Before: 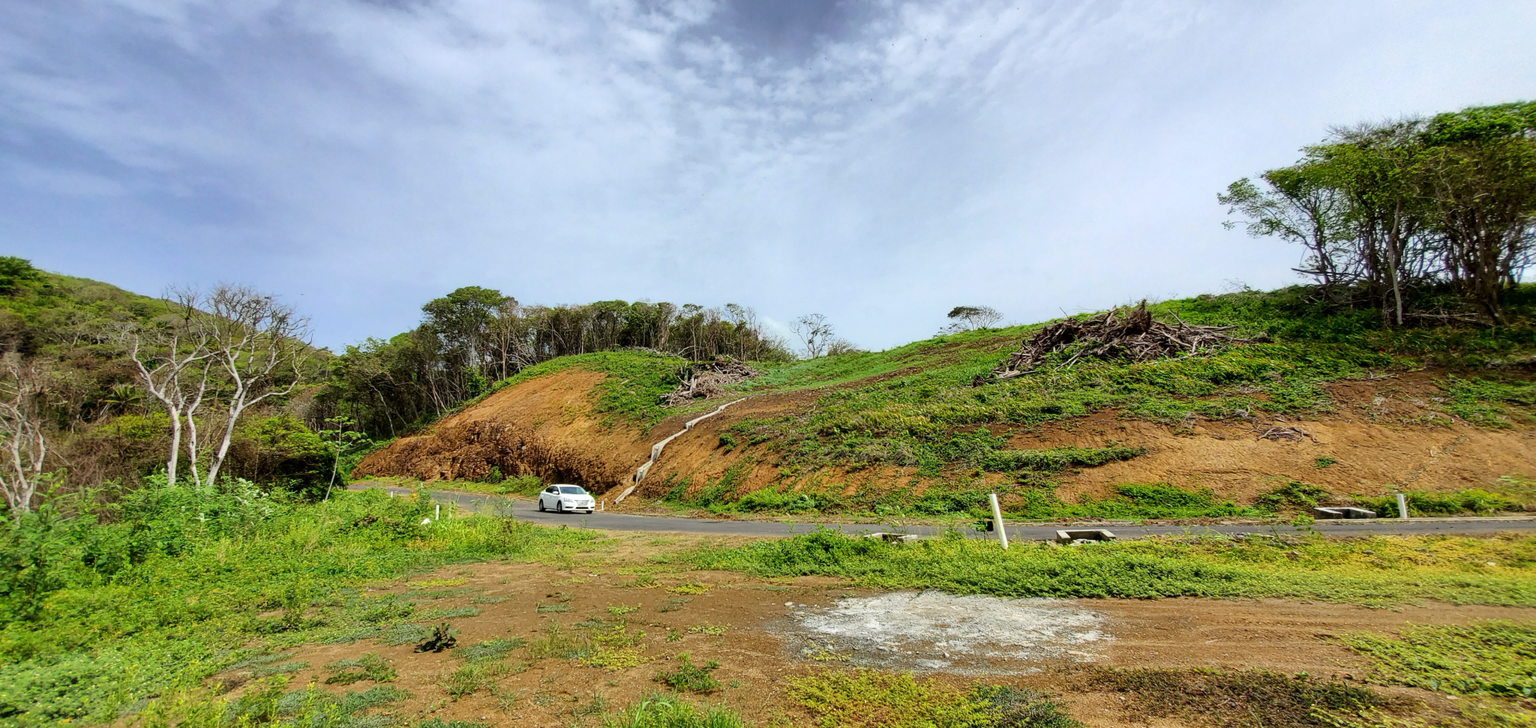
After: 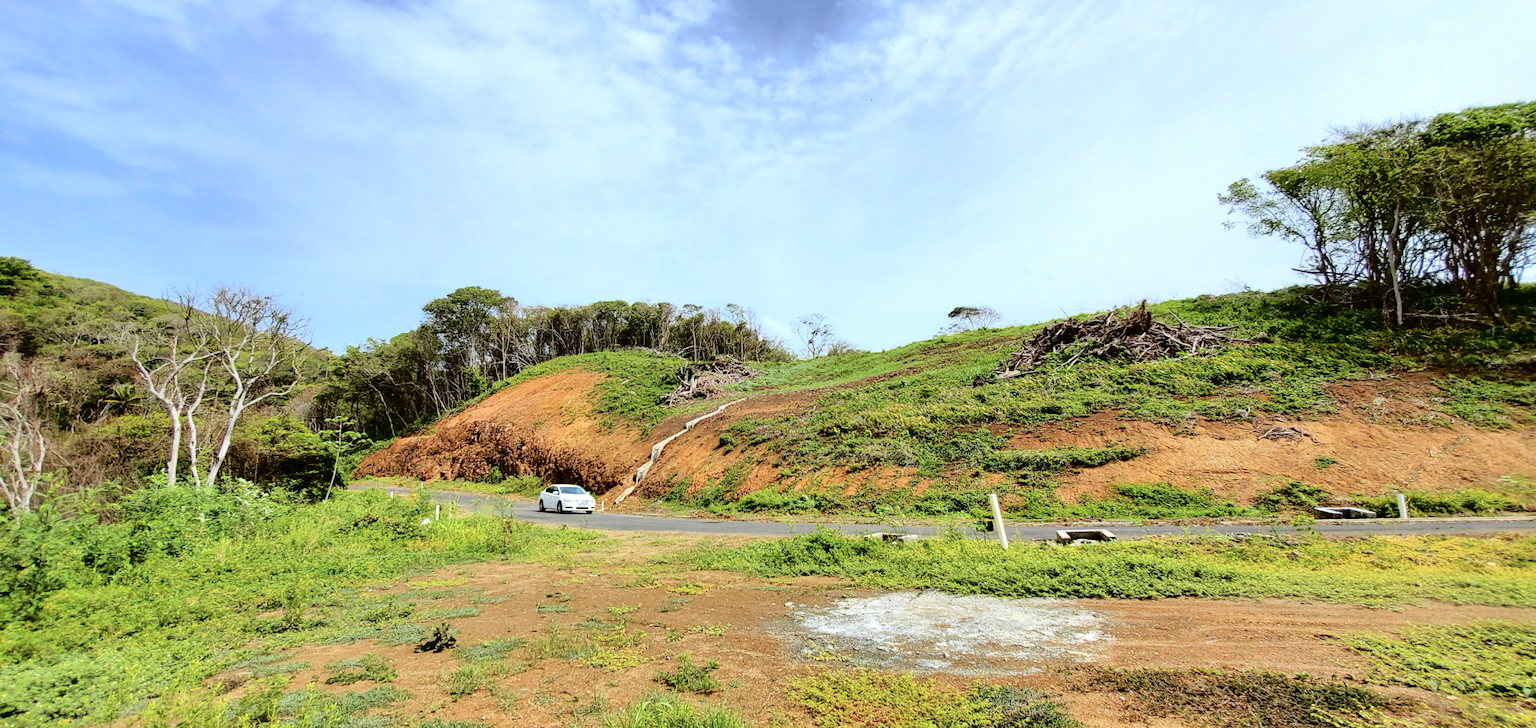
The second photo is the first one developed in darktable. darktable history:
tone curve: curves: ch0 [(0, 0.01) (0.058, 0.039) (0.159, 0.117) (0.282, 0.327) (0.45, 0.534) (0.676, 0.751) (0.89, 0.919) (1, 1)]; ch1 [(0, 0) (0.094, 0.081) (0.285, 0.299) (0.385, 0.403) (0.447, 0.455) (0.495, 0.496) (0.544, 0.552) (0.589, 0.612) (0.722, 0.728) (1, 1)]; ch2 [(0, 0) (0.257, 0.217) (0.43, 0.421) (0.498, 0.507) (0.531, 0.544) (0.56, 0.579) (0.625, 0.642) (1, 1)], color space Lab, independent channels, preserve colors none
color correction: highlights a* -0.772, highlights b* -8.92
exposure: exposure 0.236 EV, compensate highlight preservation false
